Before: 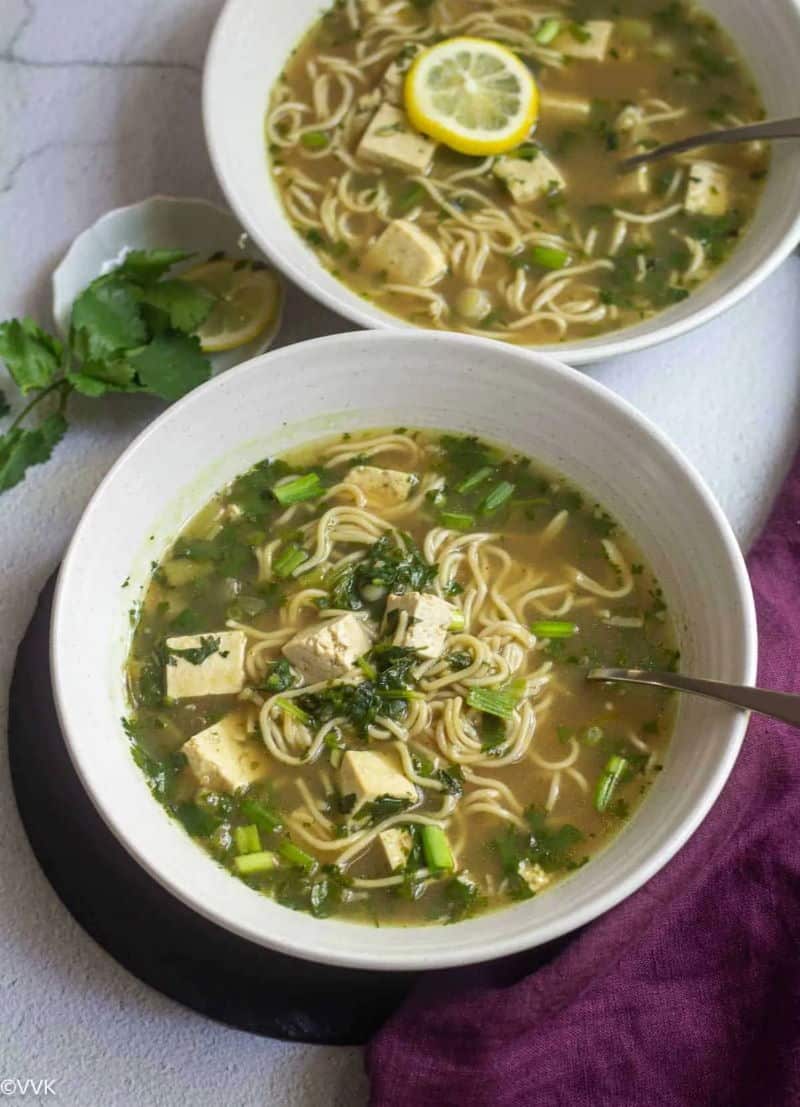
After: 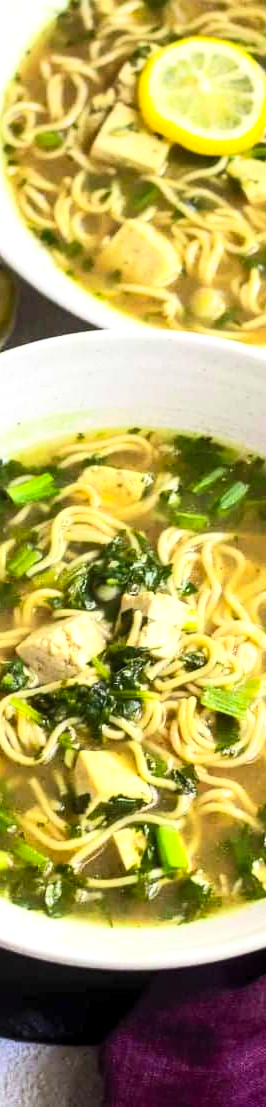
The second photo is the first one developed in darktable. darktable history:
crop: left 33.36%, right 33.36%
color balance: mode lift, gamma, gain (sRGB), lift [0.97, 1, 1, 1], gamma [1.03, 1, 1, 1]
tone equalizer: -8 EV -0.75 EV, -7 EV -0.7 EV, -6 EV -0.6 EV, -5 EV -0.4 EV, -3 EV 0.4 EV, -2 EV 0.6 EV, -1 EV 0.7 EV, +0 EV 0.75 EV, edges refinement/feathering 500, mask exposure compensation -1.57 EV, preserve details no
contrast brightness saturation: contrast 0.24, brightness 0.26, saturation 0.39
